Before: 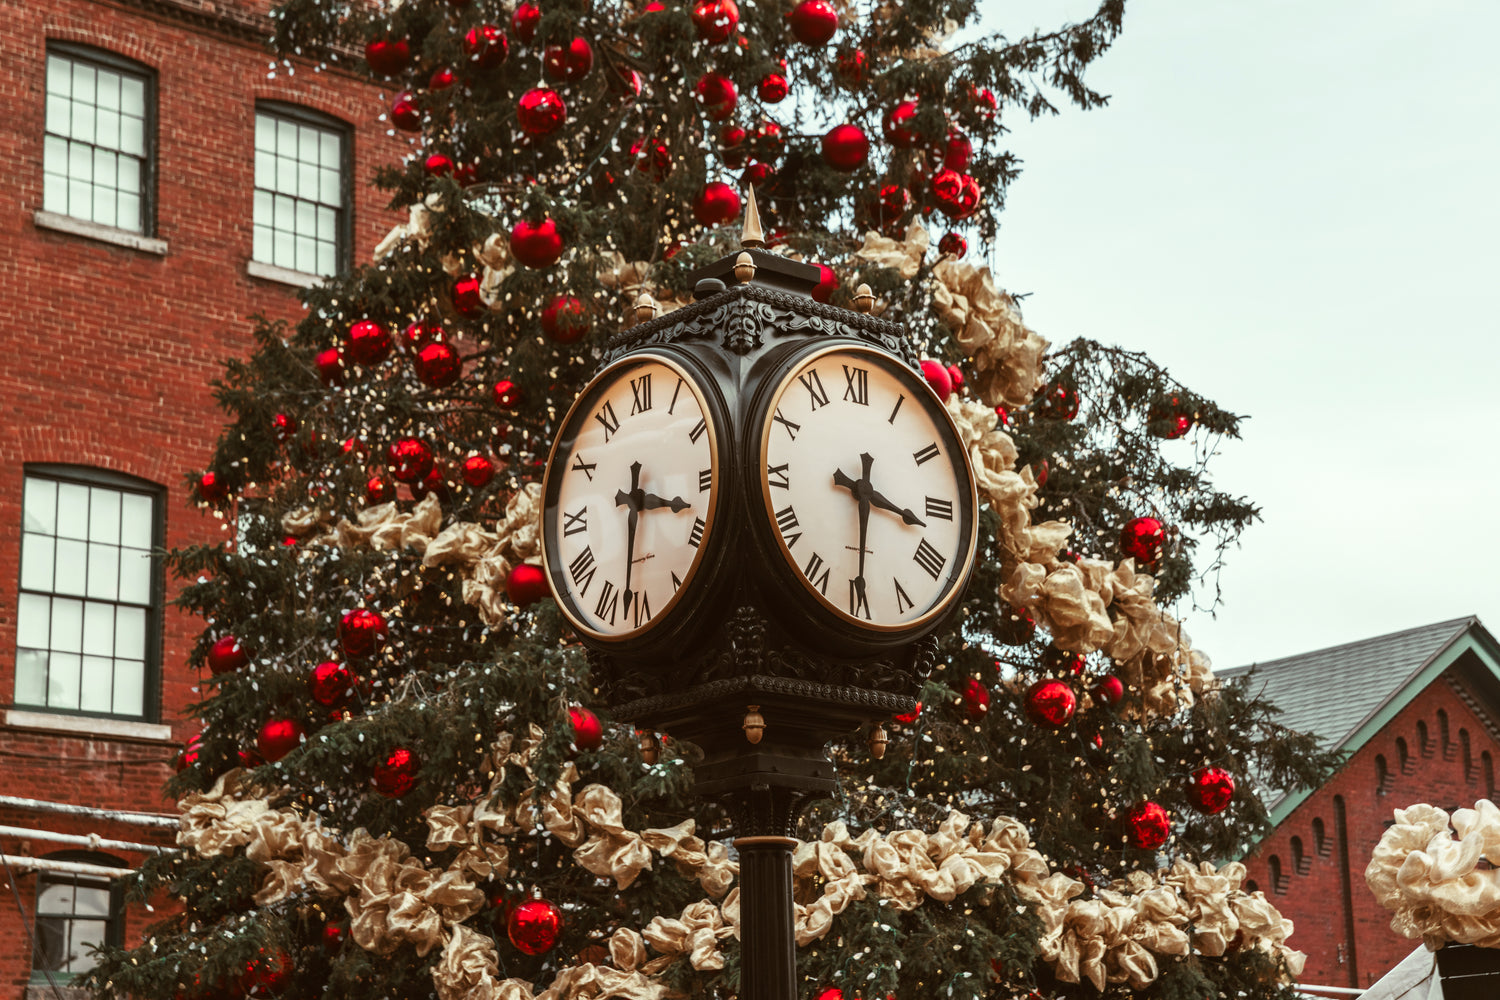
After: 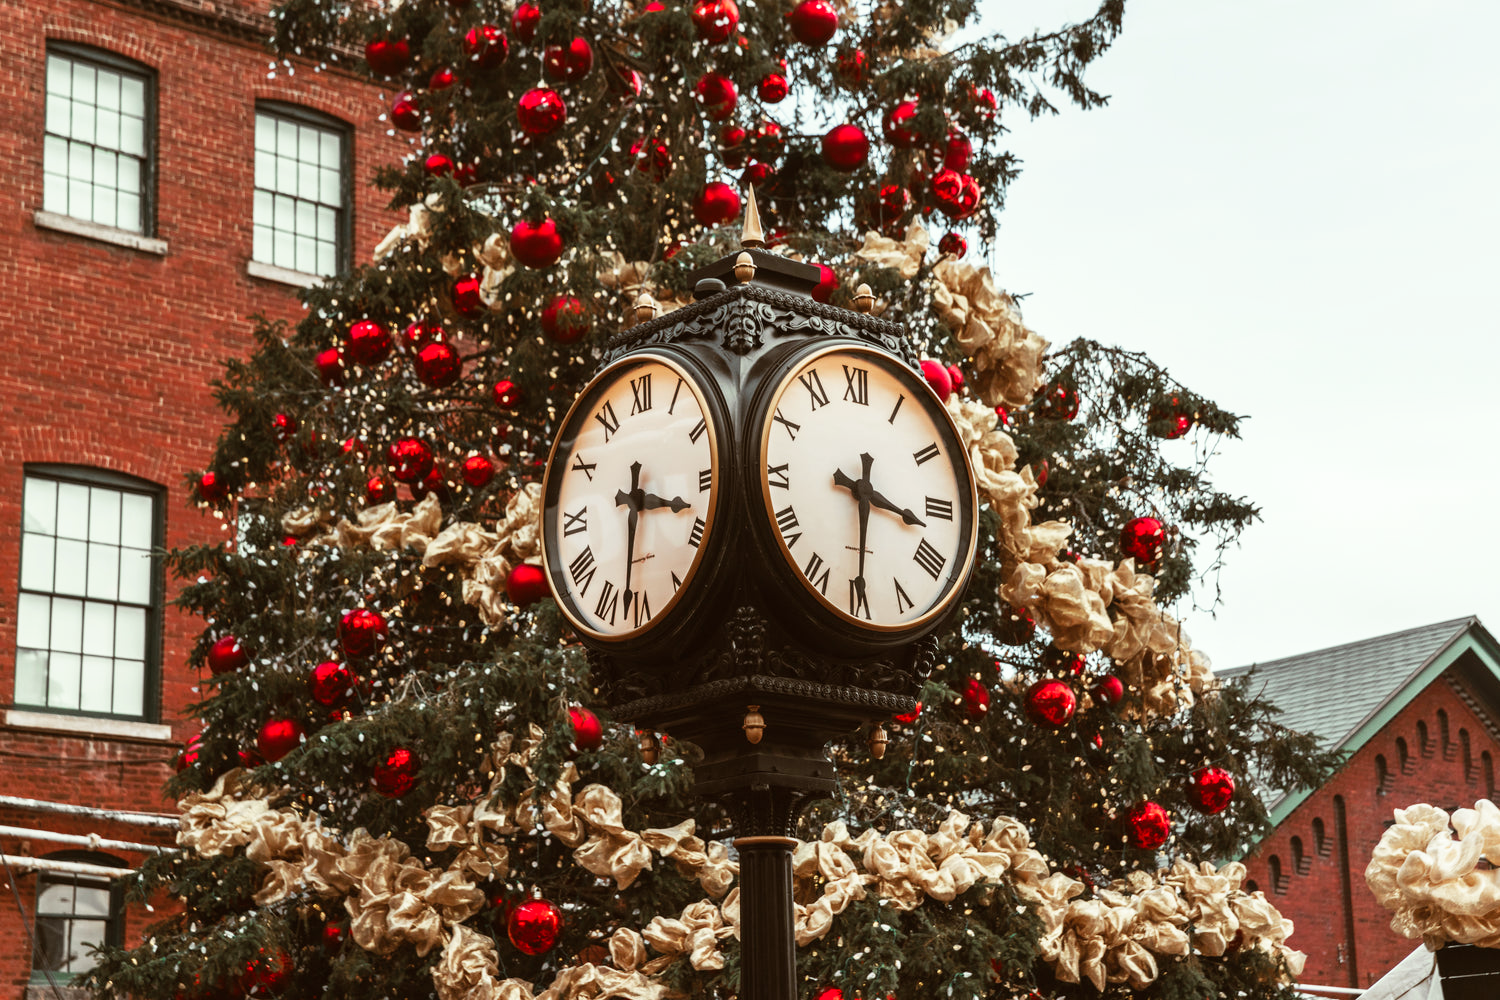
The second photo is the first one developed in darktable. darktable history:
tone curve: curves: ch0 [(0, 0) (0.051, 0.047) (0.102, 0.099) (0.232, 0.249) (0.462, 0.501) (0.698, 0.761) (0.908, 0.946) (1, 1)]; ch1 [(0, 0) (0.339, 0.298) (0.402, 0.363) (0.453, 0.413) (0.485, 0.469) (0.494, 0.493) (0.504, 0.501) (0.525, 0.533) (0.563, 0.591) (0.597, 0.631) (1, 1)]; ch2 [(0, 0) (0.48, 0.48) (0.504, 0.5) (0.539, 0.554) (0.59, 0.628) (0.642, 0.682) (0.824, 0.815) (1, 1)], preserve colors none
